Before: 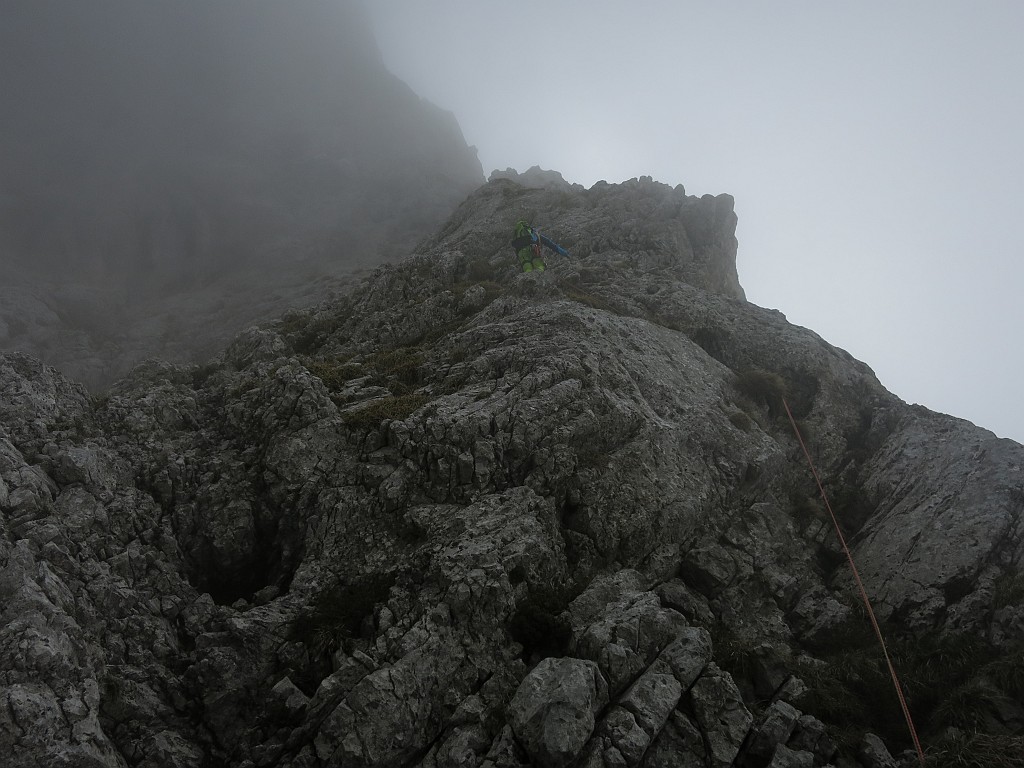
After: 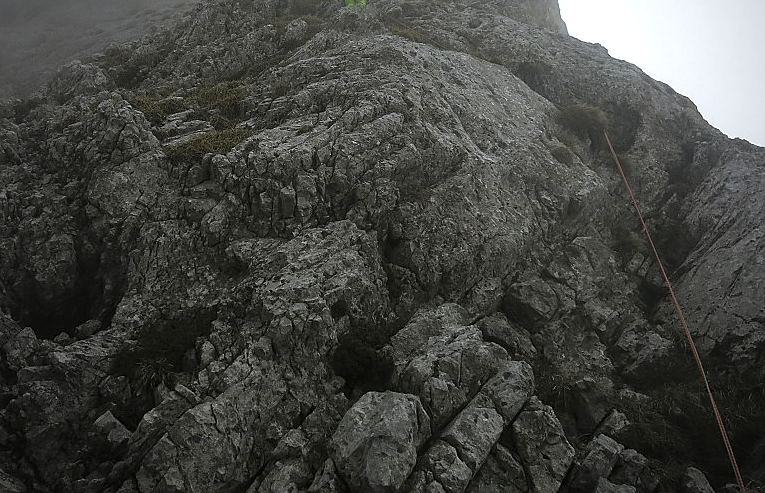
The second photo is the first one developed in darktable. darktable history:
exposure: black level correction -0.001, exposure 0.901 EV, compensate highlight preservation false
crop and rotate: left 17.466%, top 34.761%, right 7.739%, bottom 0.944%
sharpen: radius 1.043
vignetting: fall-off start 72.09%, fall-off radius 107.07%, width/height ratio 0.733, unbound false
